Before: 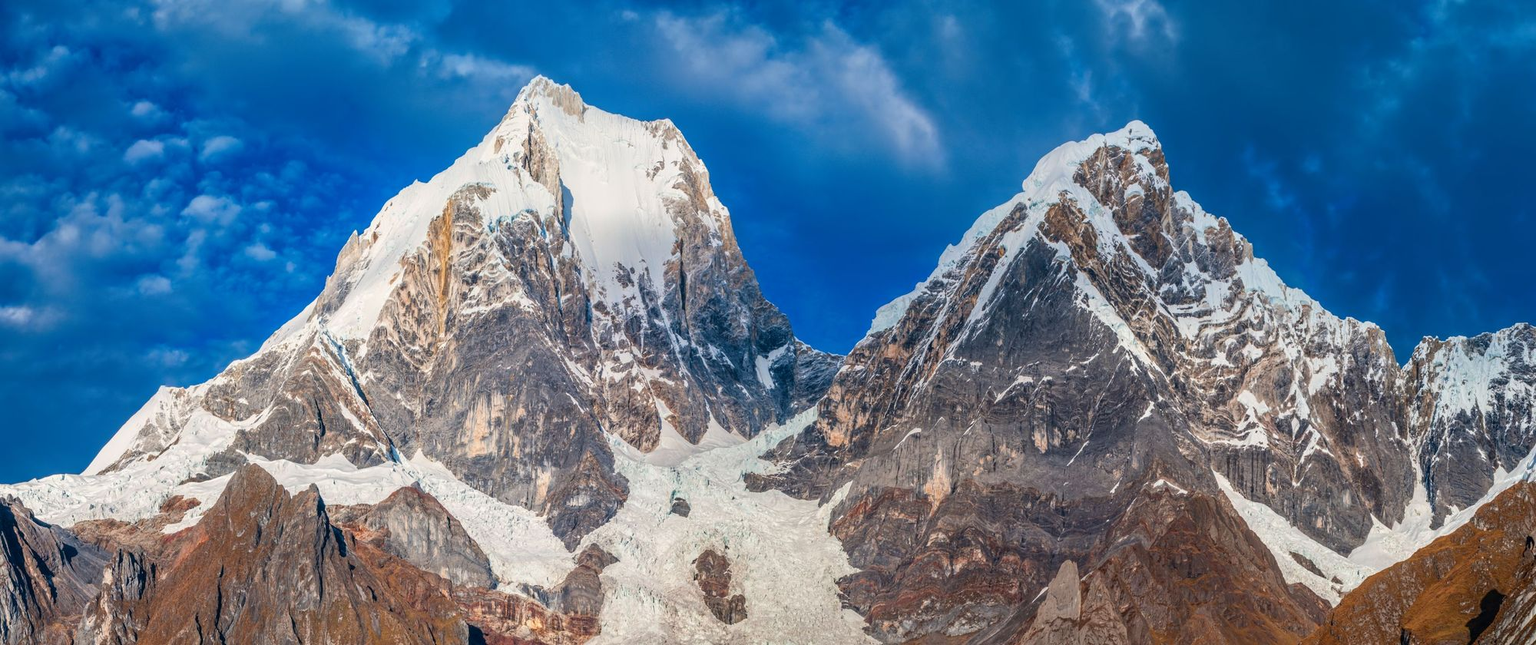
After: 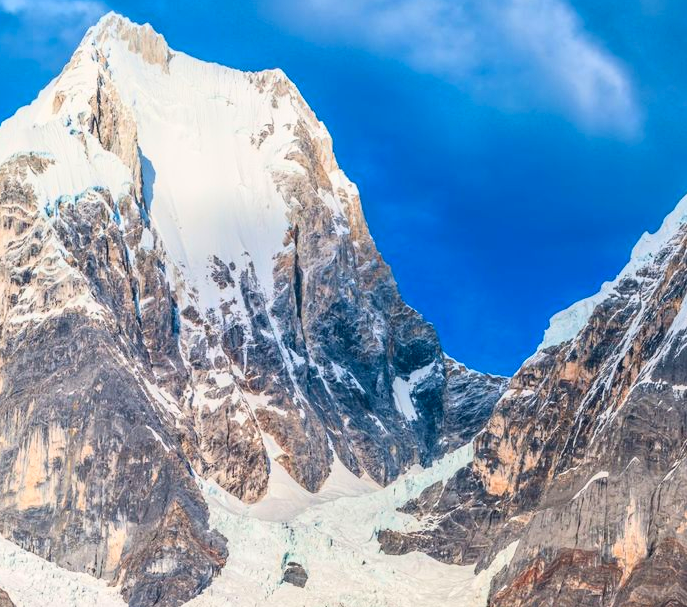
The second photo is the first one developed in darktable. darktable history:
crop and rotate: left 29.559%, top 10.249%, right 36.076%, bottom 17.483%
contrast brightness saturation: contrast 0.203, brightness 0.165, saturation 0.228
base curve: preserve colors none
